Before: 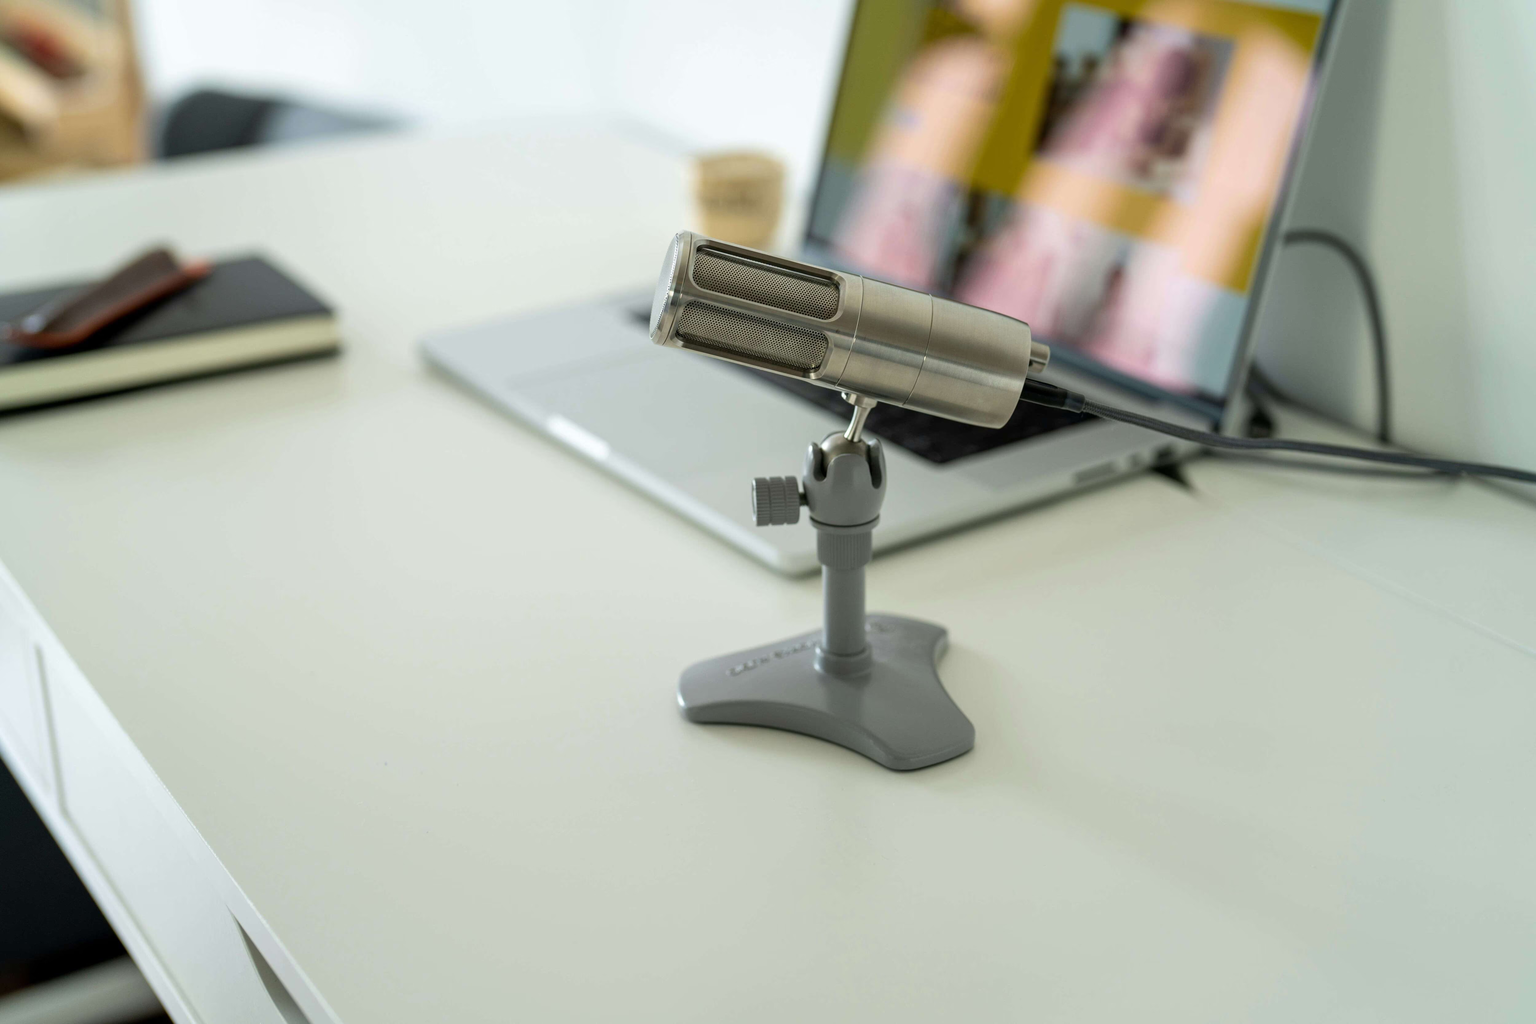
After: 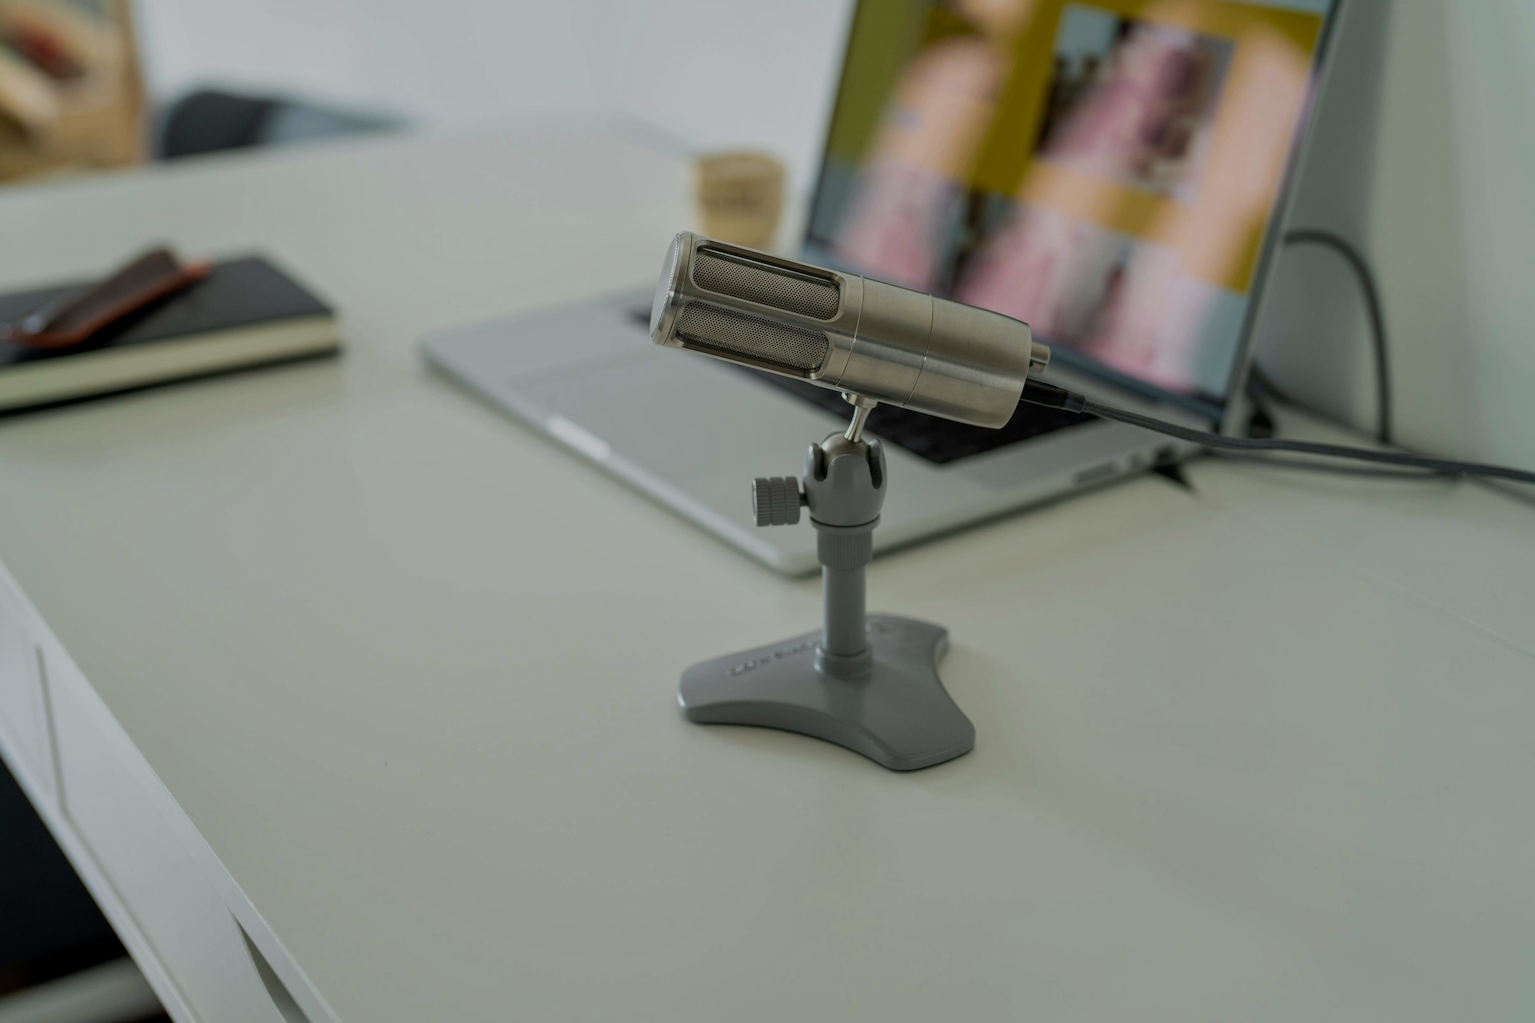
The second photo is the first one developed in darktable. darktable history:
exposure: black level correction 0, exposure -0.766 EV, compensate highlight preservation false
shadows and highlights: shadows 25, white point adjustment -3, highlights -30
